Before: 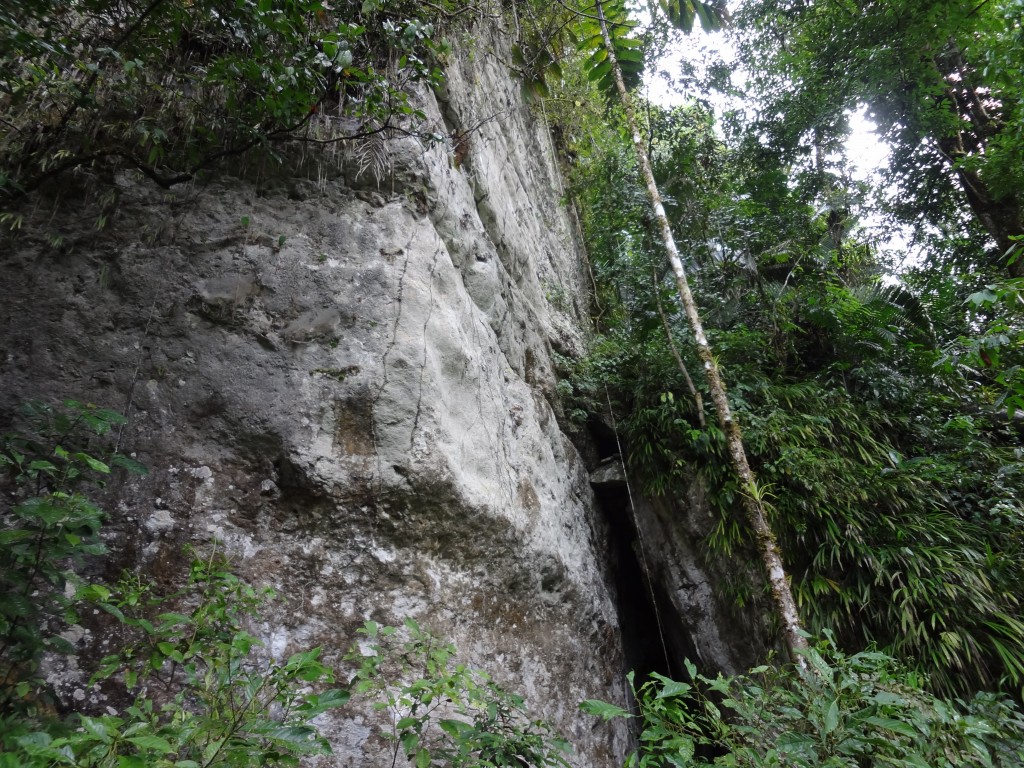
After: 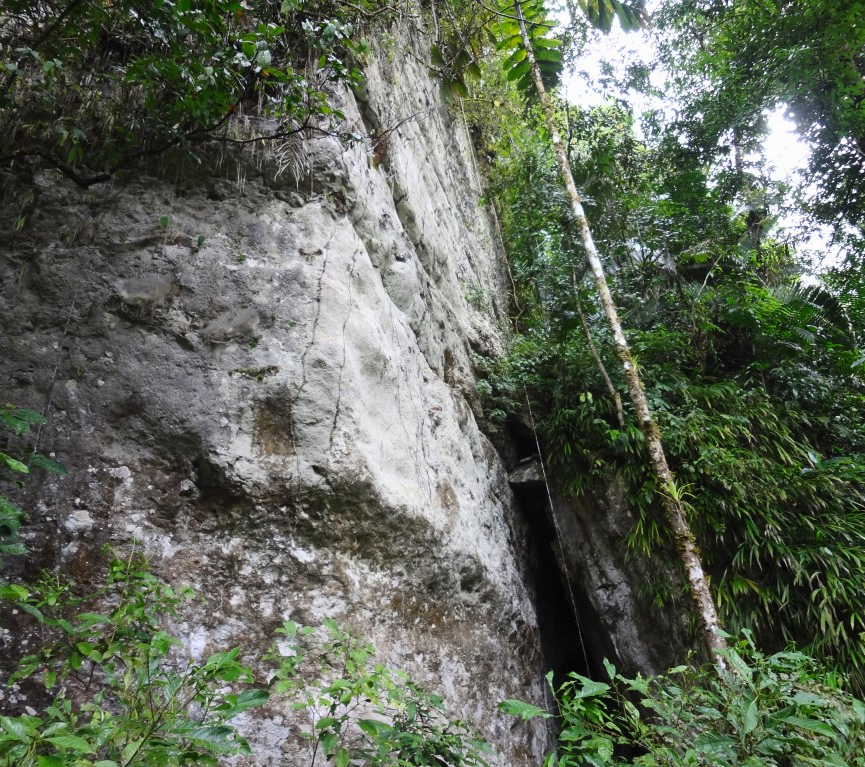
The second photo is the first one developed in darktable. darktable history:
contrast brightness saturation: contrast 0.204, brightness 0.157, saturation 0.23
crop: left 7.997%, right 7.459%
exposure: exposure -0.068 EV, compensate exposure bias true, compensate highlight preservation false
